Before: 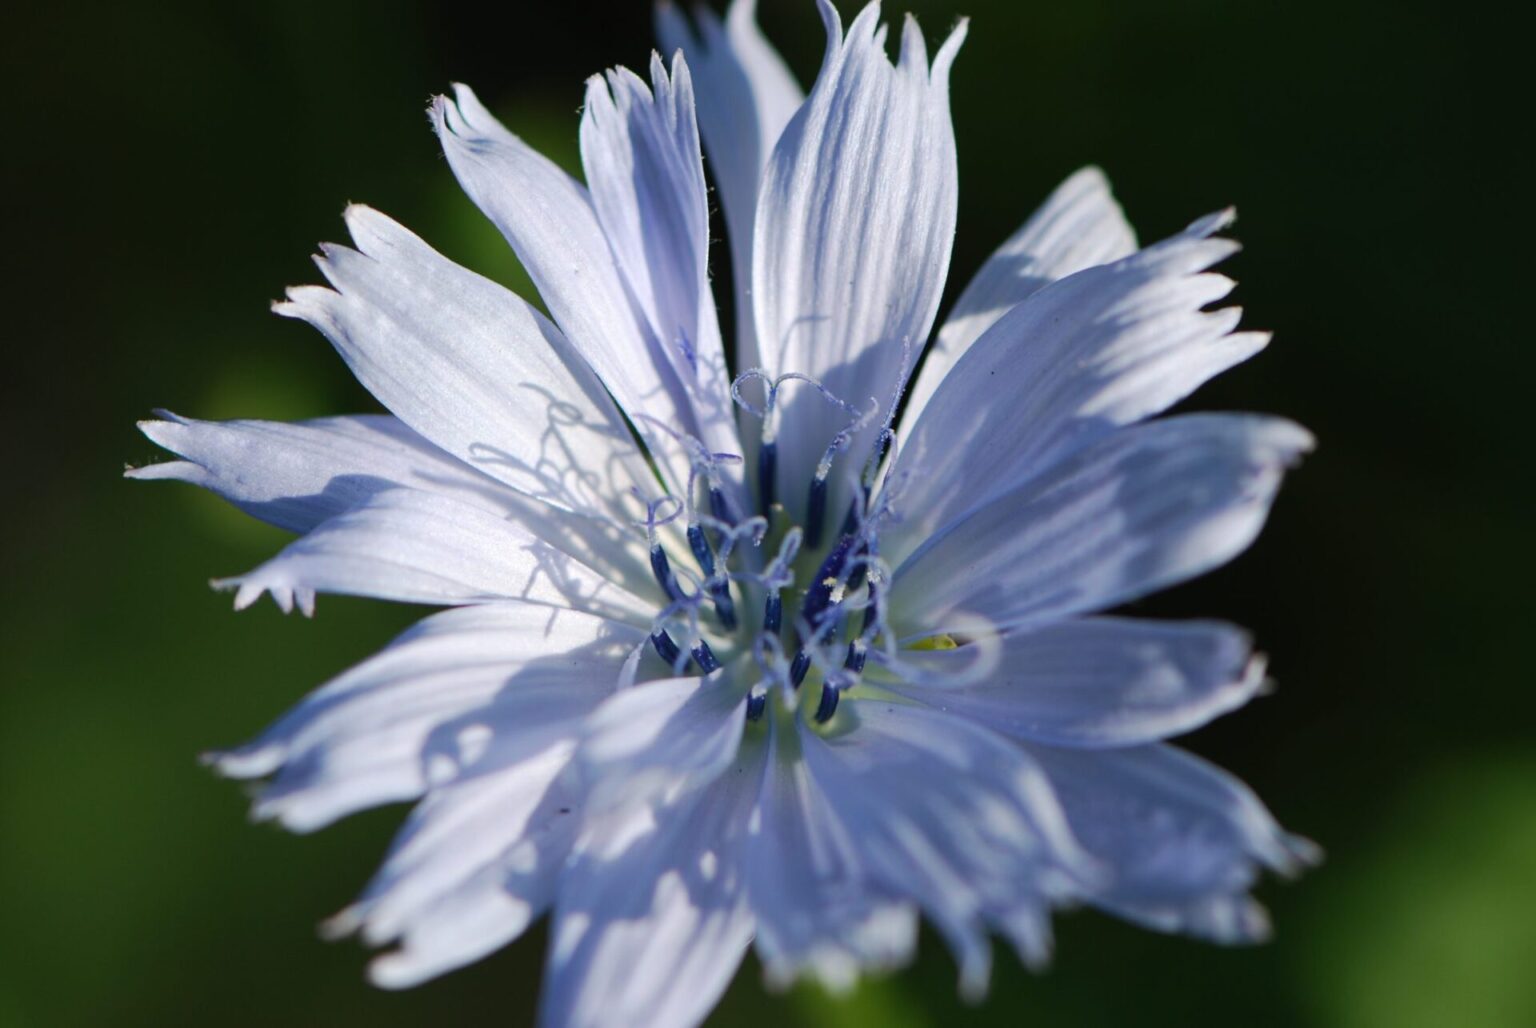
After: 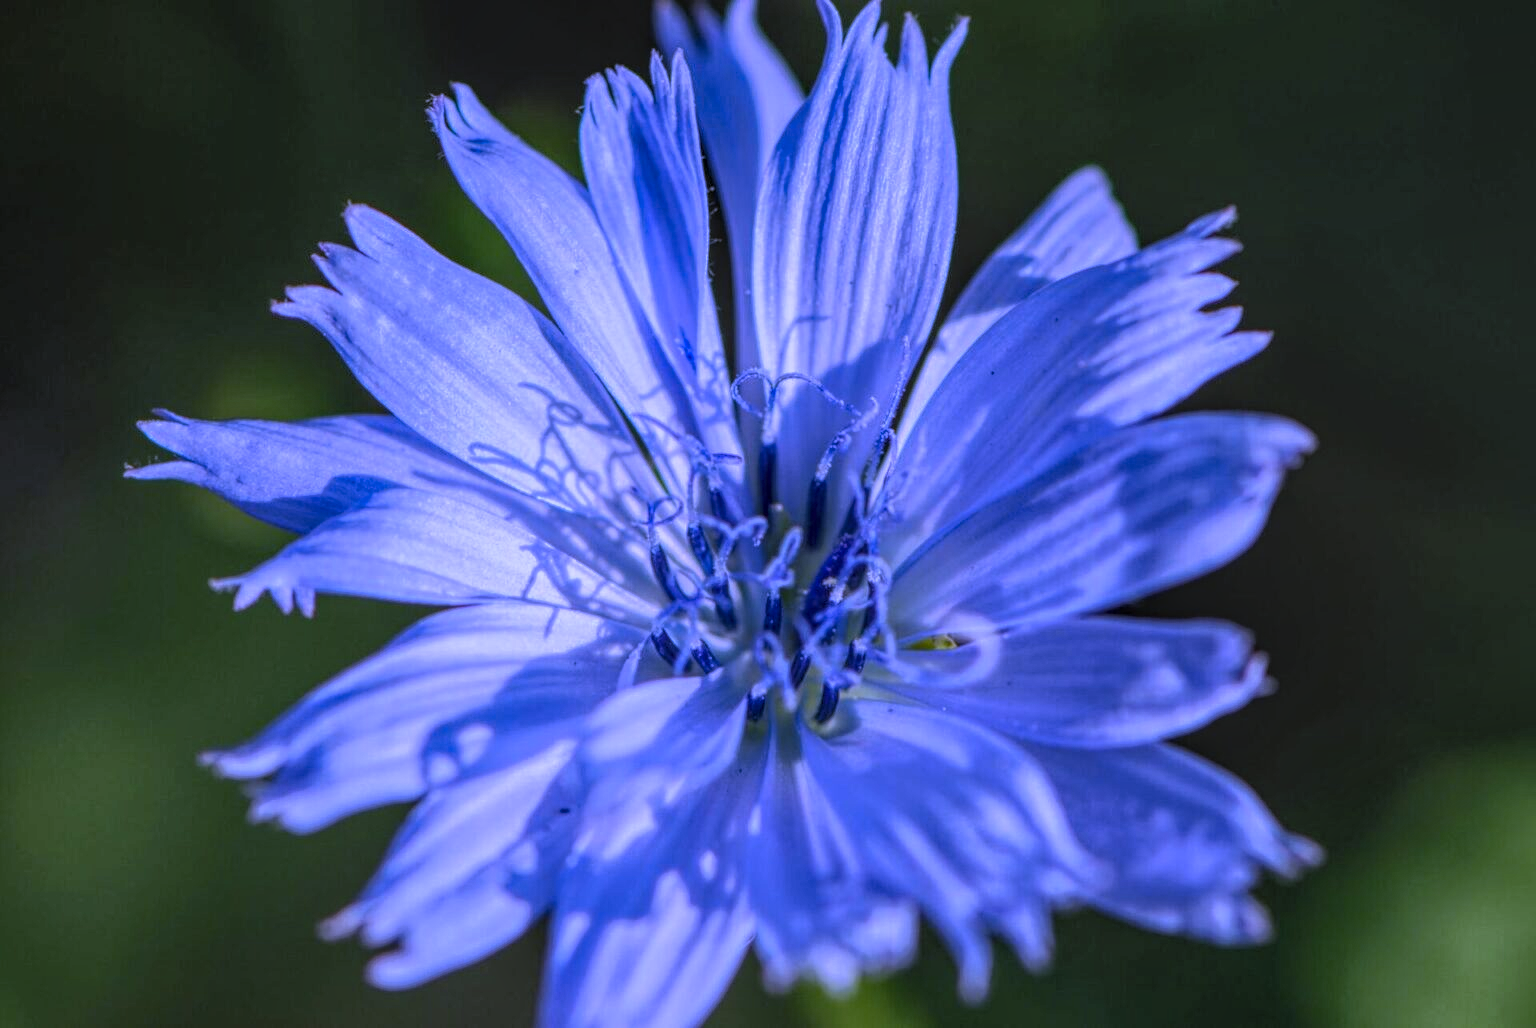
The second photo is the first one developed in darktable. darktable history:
white balance: red 0.98, blue 1.61
local contrast: highlights 20%, shadows 30%, detail 200%, midtone range 0.2
